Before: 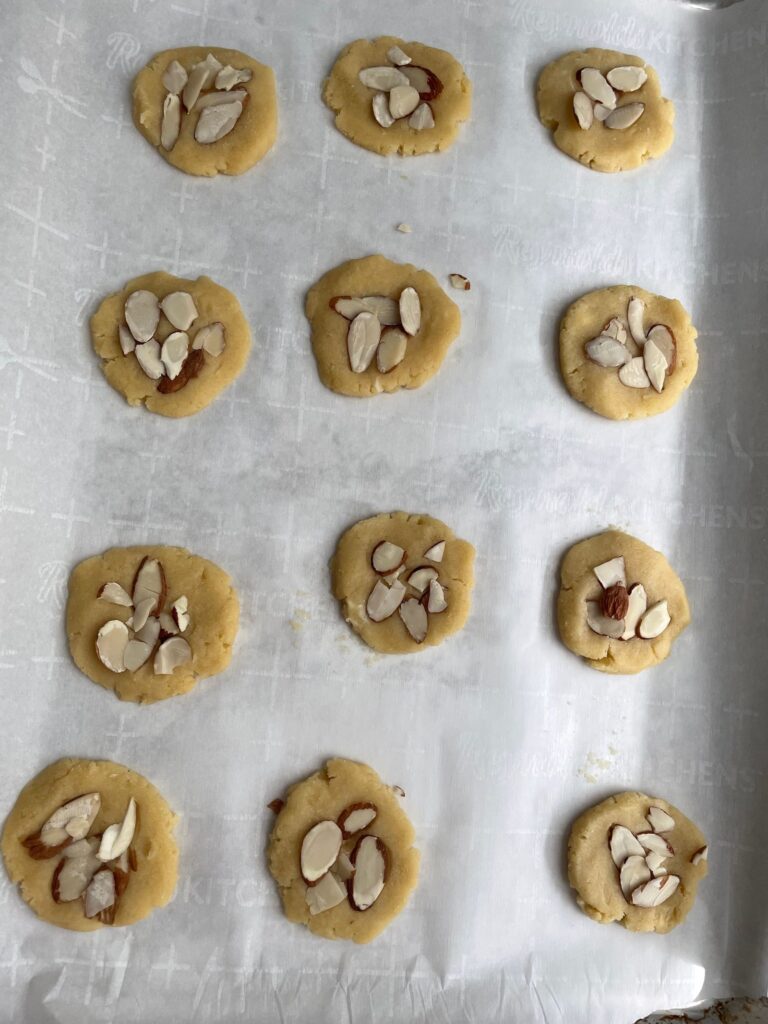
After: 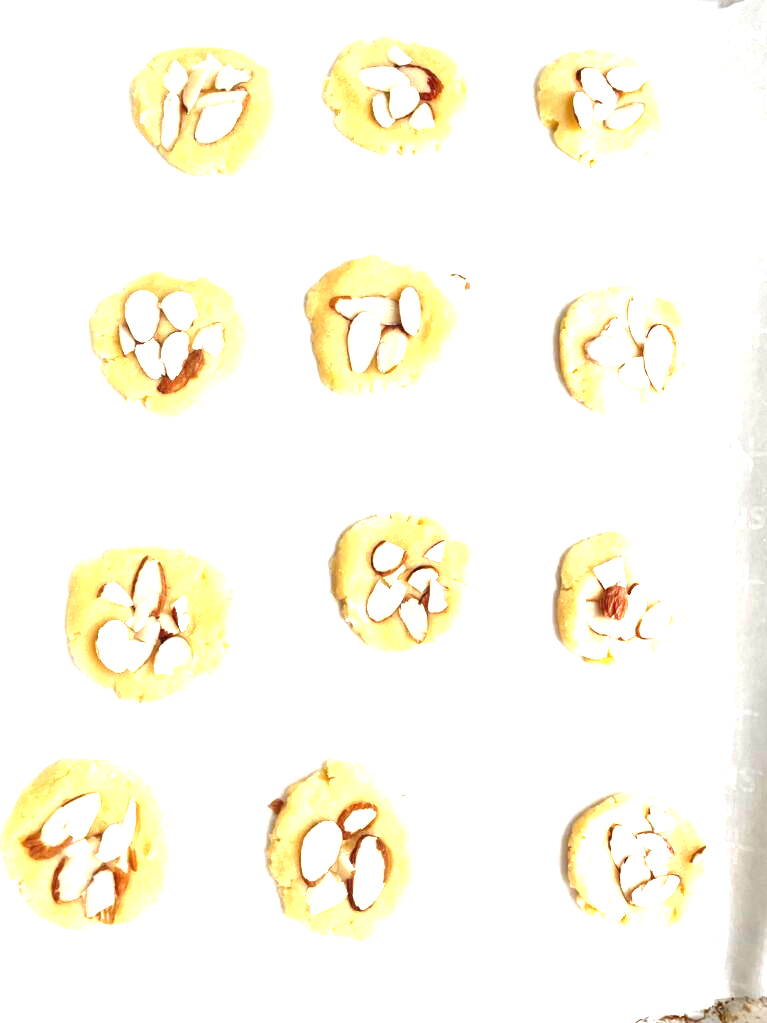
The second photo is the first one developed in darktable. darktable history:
crop: left 0.129%
exposure: exposure 2.917 EV, compensate highlight preservation false
